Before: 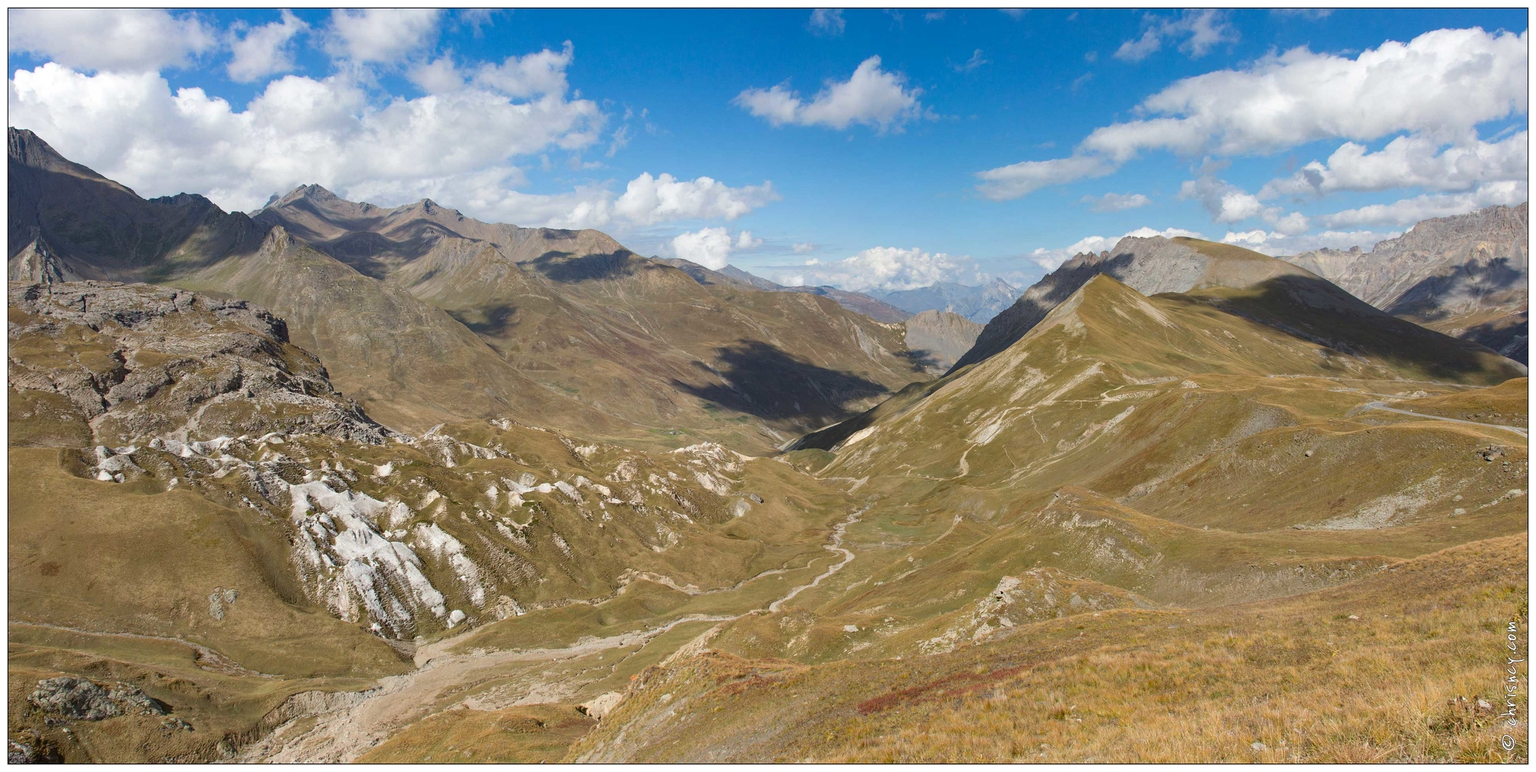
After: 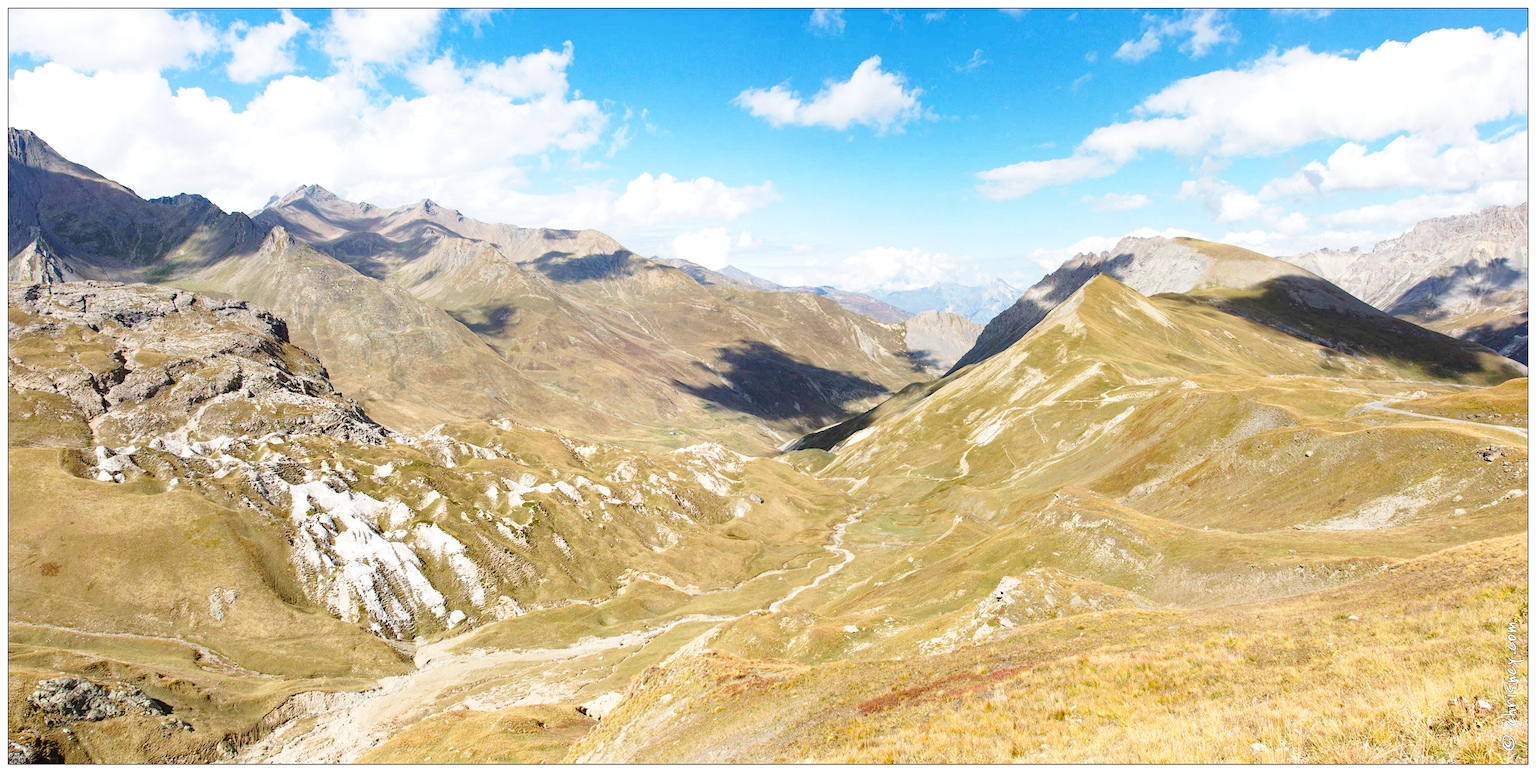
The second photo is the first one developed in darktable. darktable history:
tone equalizer: -8 EV -0.429 EV, -7 EV -0.37 EV, -6 EV -0.313 EV, -5 EV -0.237 EV, -3 EV 0.23 EV, -2 EV 0.346 EV, -1 EV 0.4 EV, +0 EV 0.436 EV
base curve: curves: ch0 [(0, 0) (0.028, 0.03) (0.121, 0.232) (0.46, 0.748) (0.859, 0.968) (1, 1)], preserve colors none
